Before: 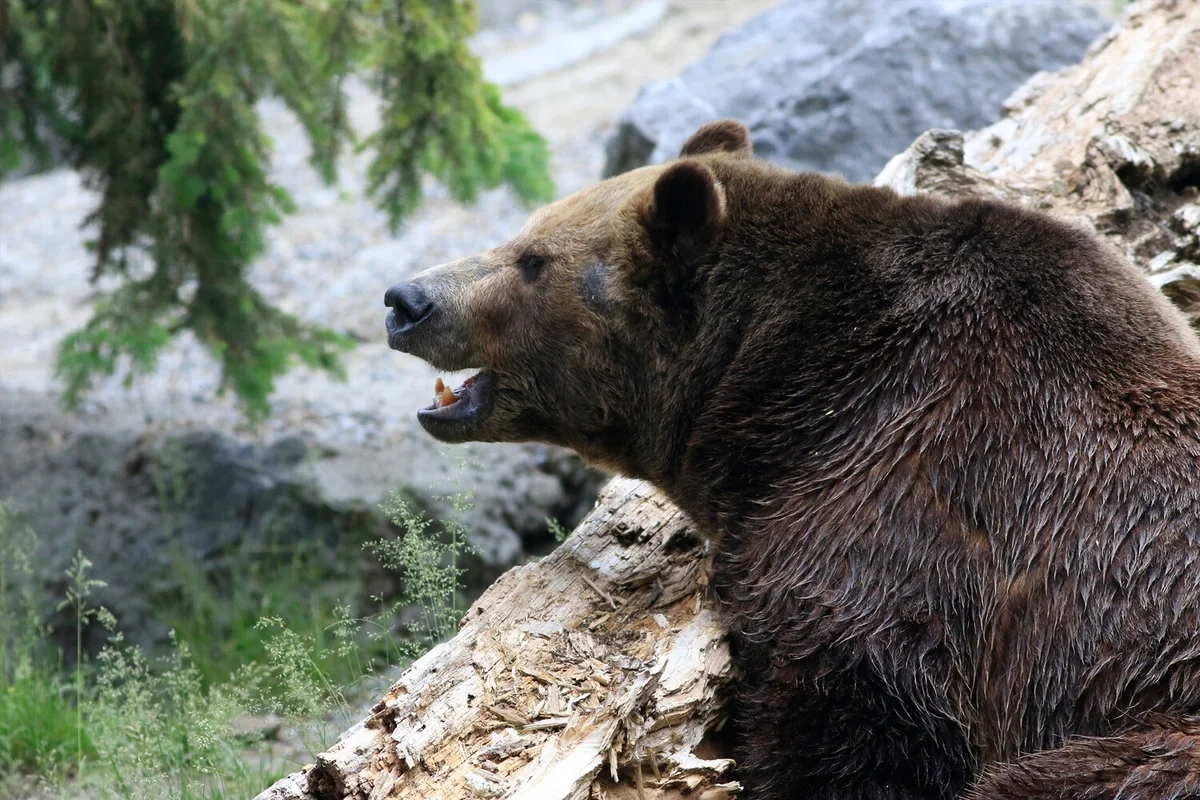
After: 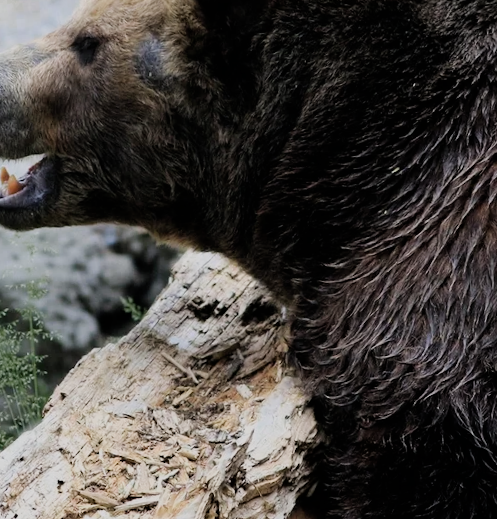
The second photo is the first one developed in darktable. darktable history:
filmic rgb: black relative exposure -7.65 EV, white relative exposure 4.56 EV, hardness 3.61, contrast 1.05
color zones: curves: ch0 [(0.25, 0.5) (0.347, 0.092) (0.75, 0.5)]; ch1 [(0.25, 0.5) (0.33, 0.51) (0.75, 0.5)]
crop: left 35.432%, top 26.233%, right 20.145%, bottom 3.432%
rotate and perspective: rotation -4.57°, crop left 0.054, crop right 0.944, crop top 0.087, crop bottom 0.914
